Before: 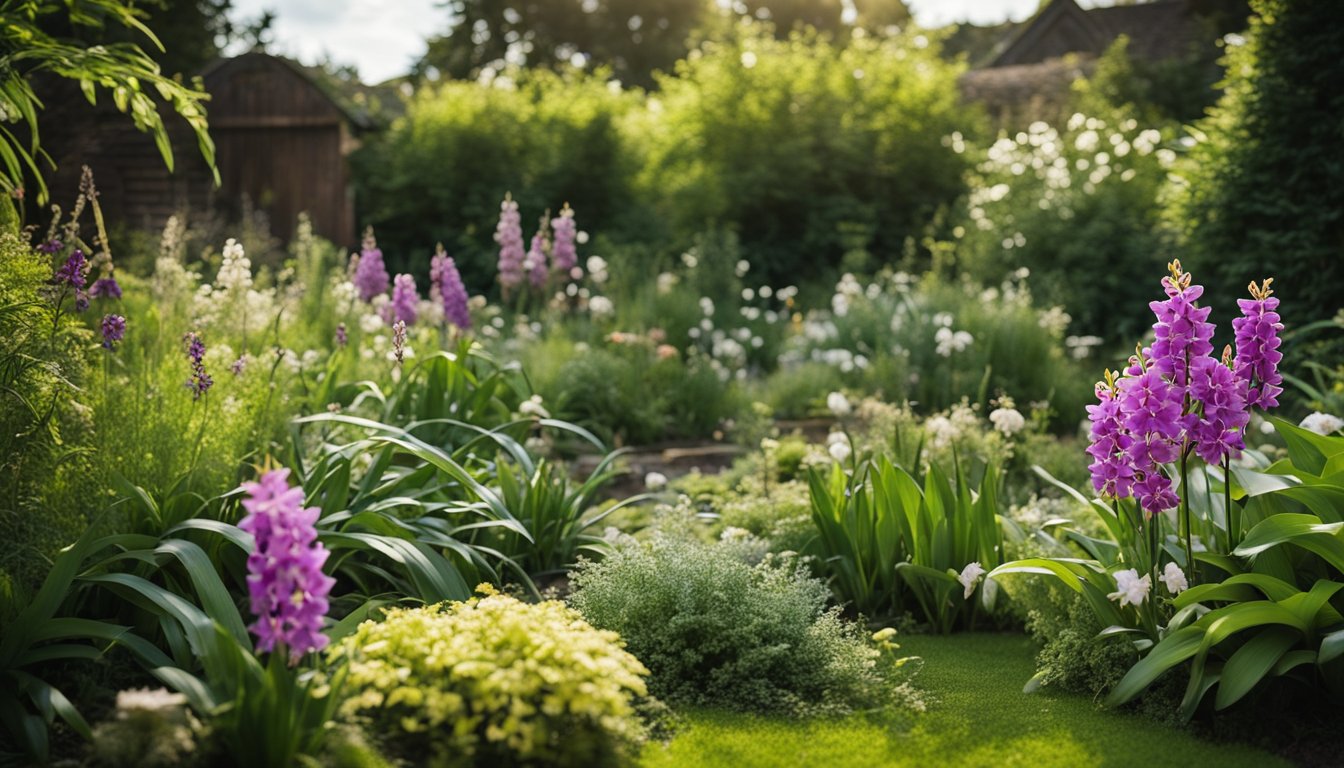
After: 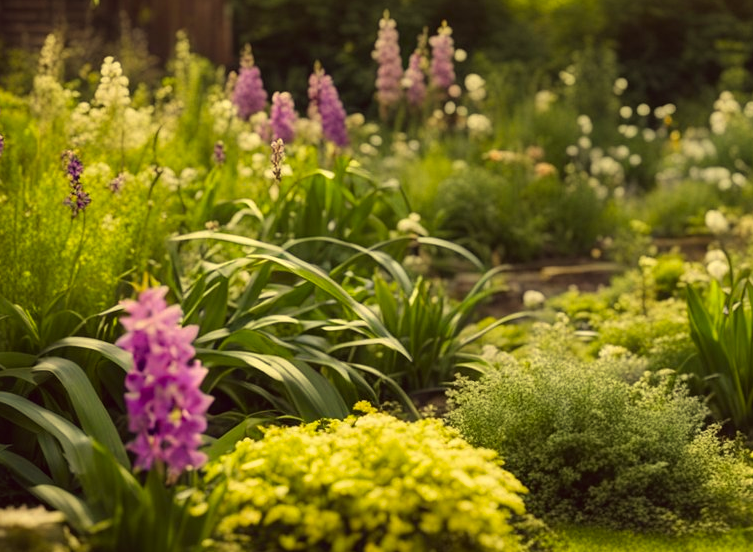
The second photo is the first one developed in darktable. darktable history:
color correction: highlights a* -0.357, highlights b* 39.96, shadows a* 9.35, shadows b* -0.851
crop: left 9.098%, top 23.818%, right 34.858%, bottom 4.252%
